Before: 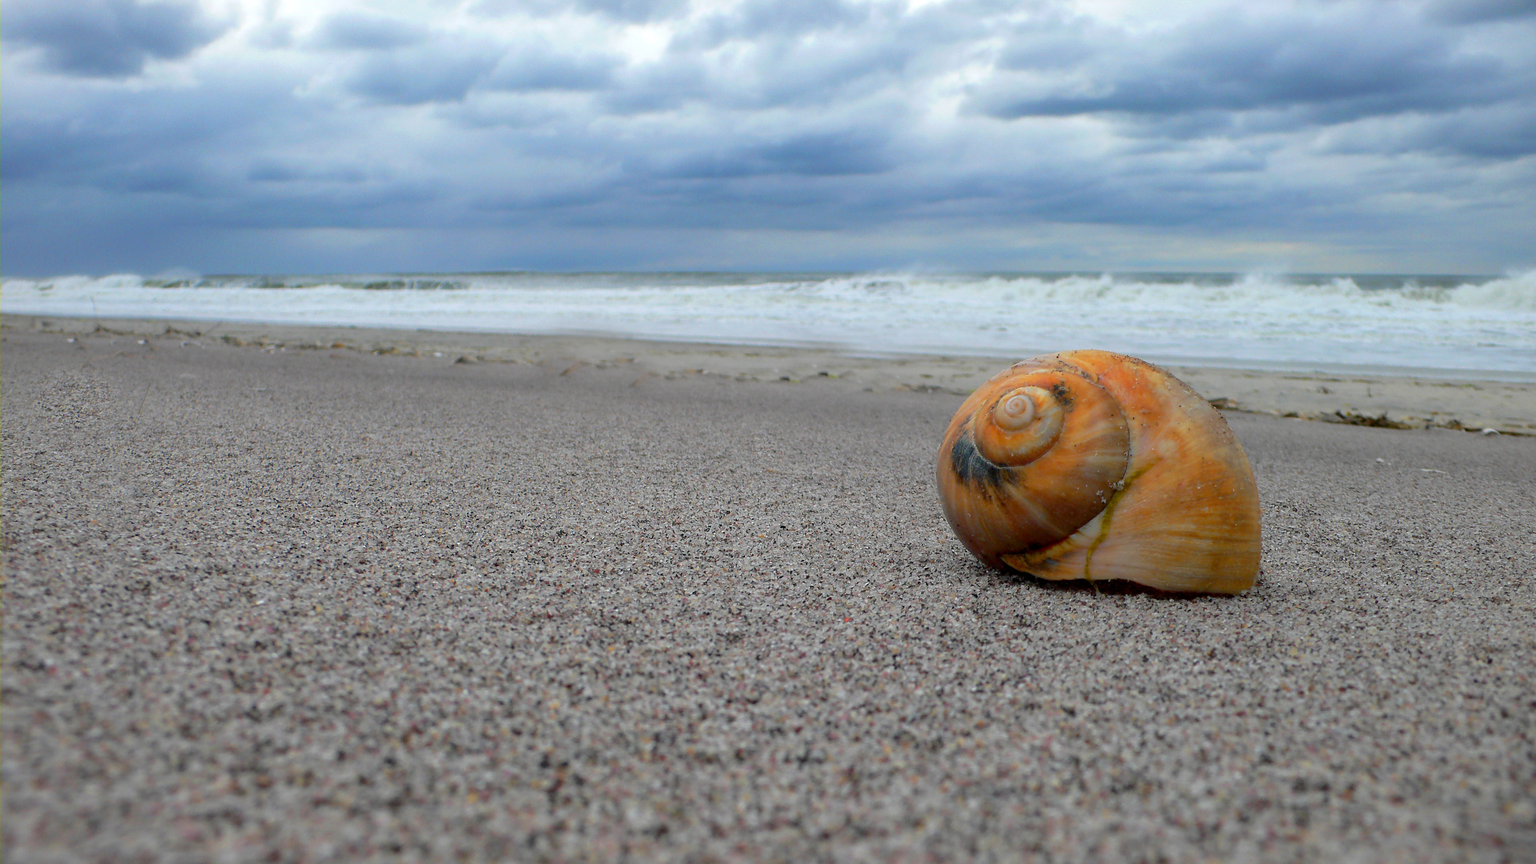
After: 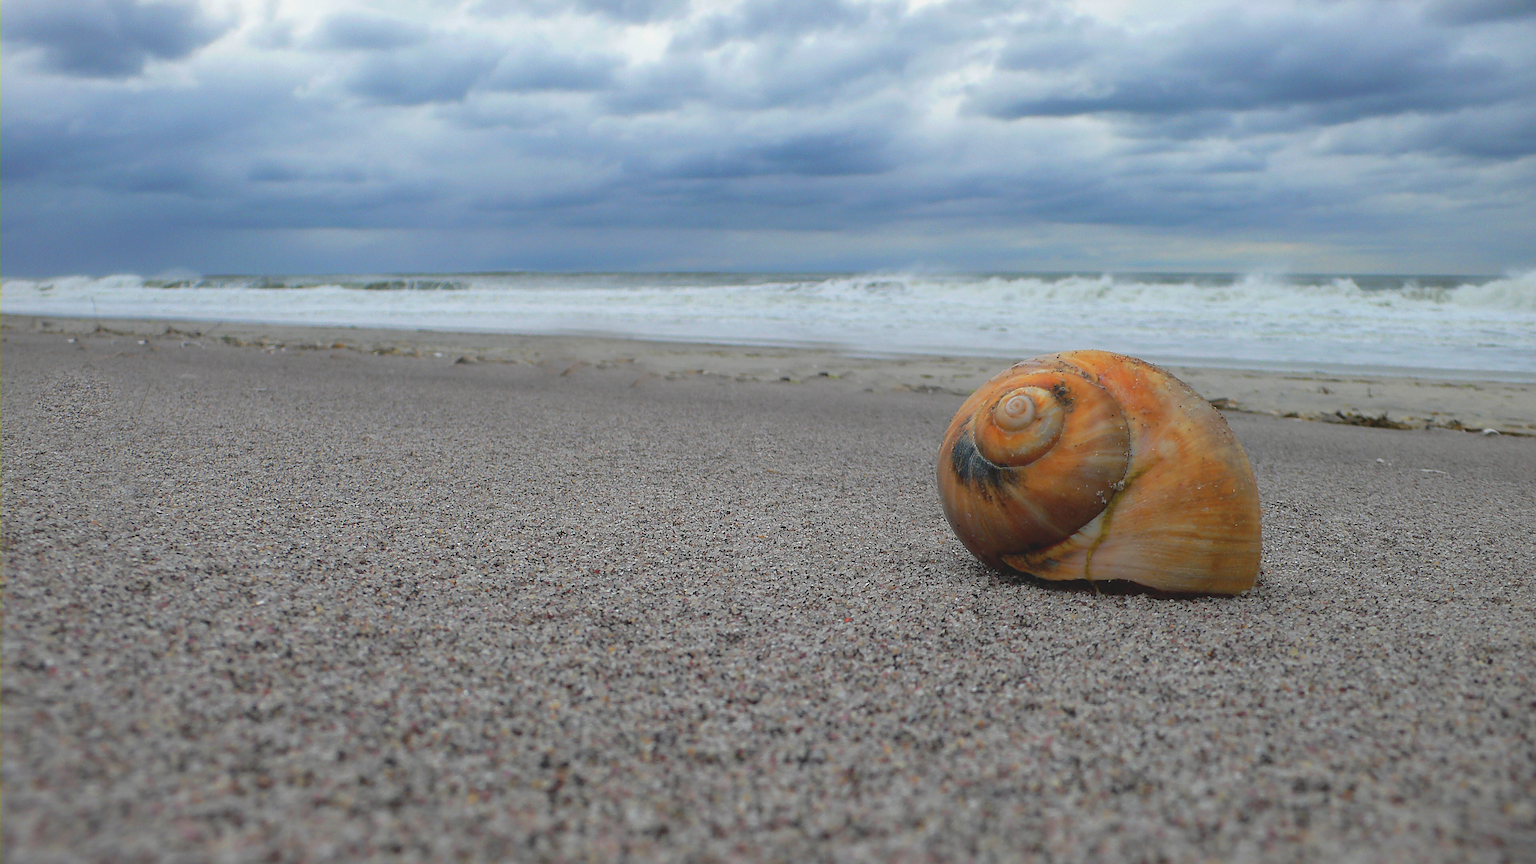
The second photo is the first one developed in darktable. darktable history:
sharpen: on, module defaults
exposure: black level correction -0.014, exposure -0.193 EV, compensate highlight preservation false
